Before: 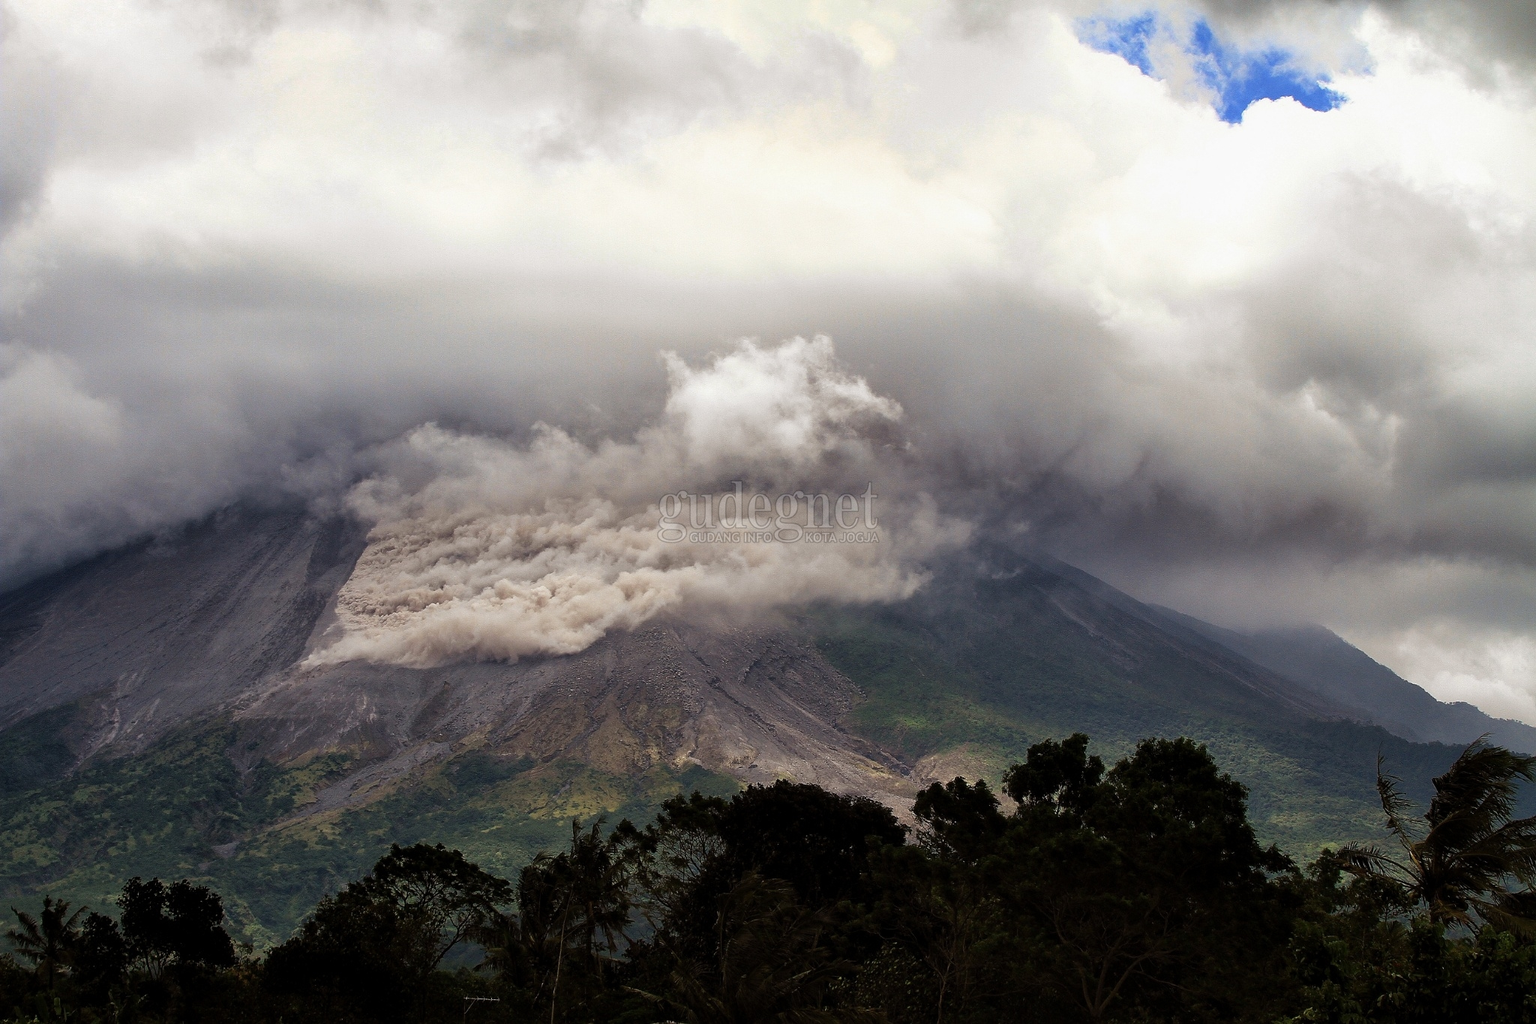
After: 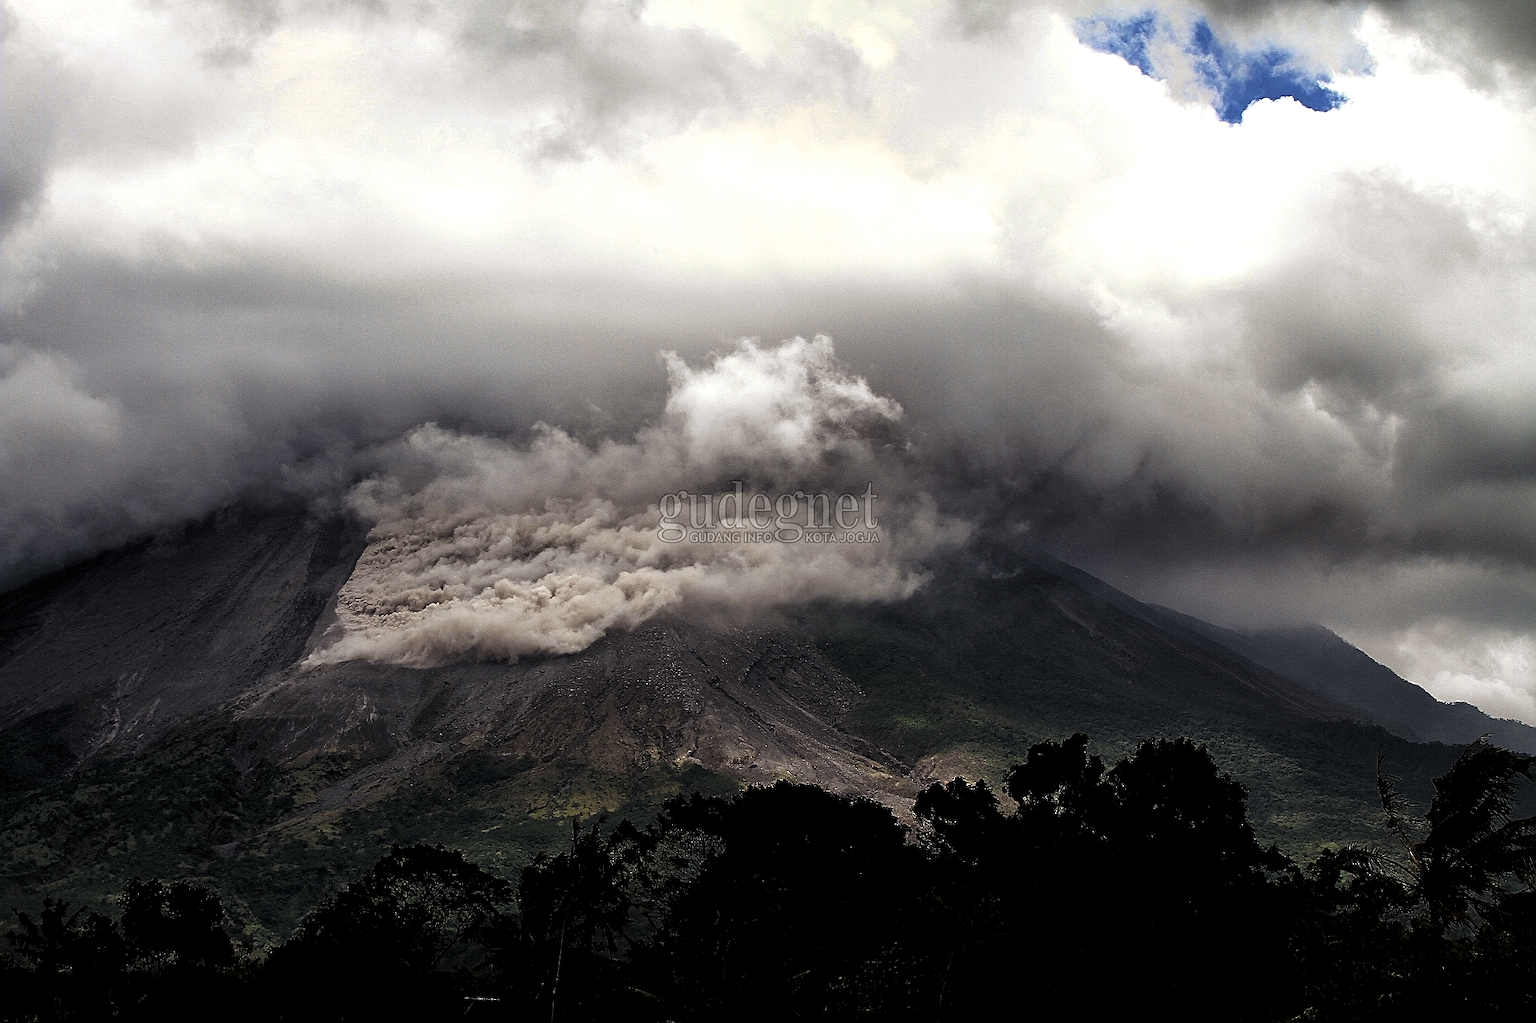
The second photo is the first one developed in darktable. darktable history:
sharpen: on, module defaults
levels: levels [0.101, 0.578, 0.953]
